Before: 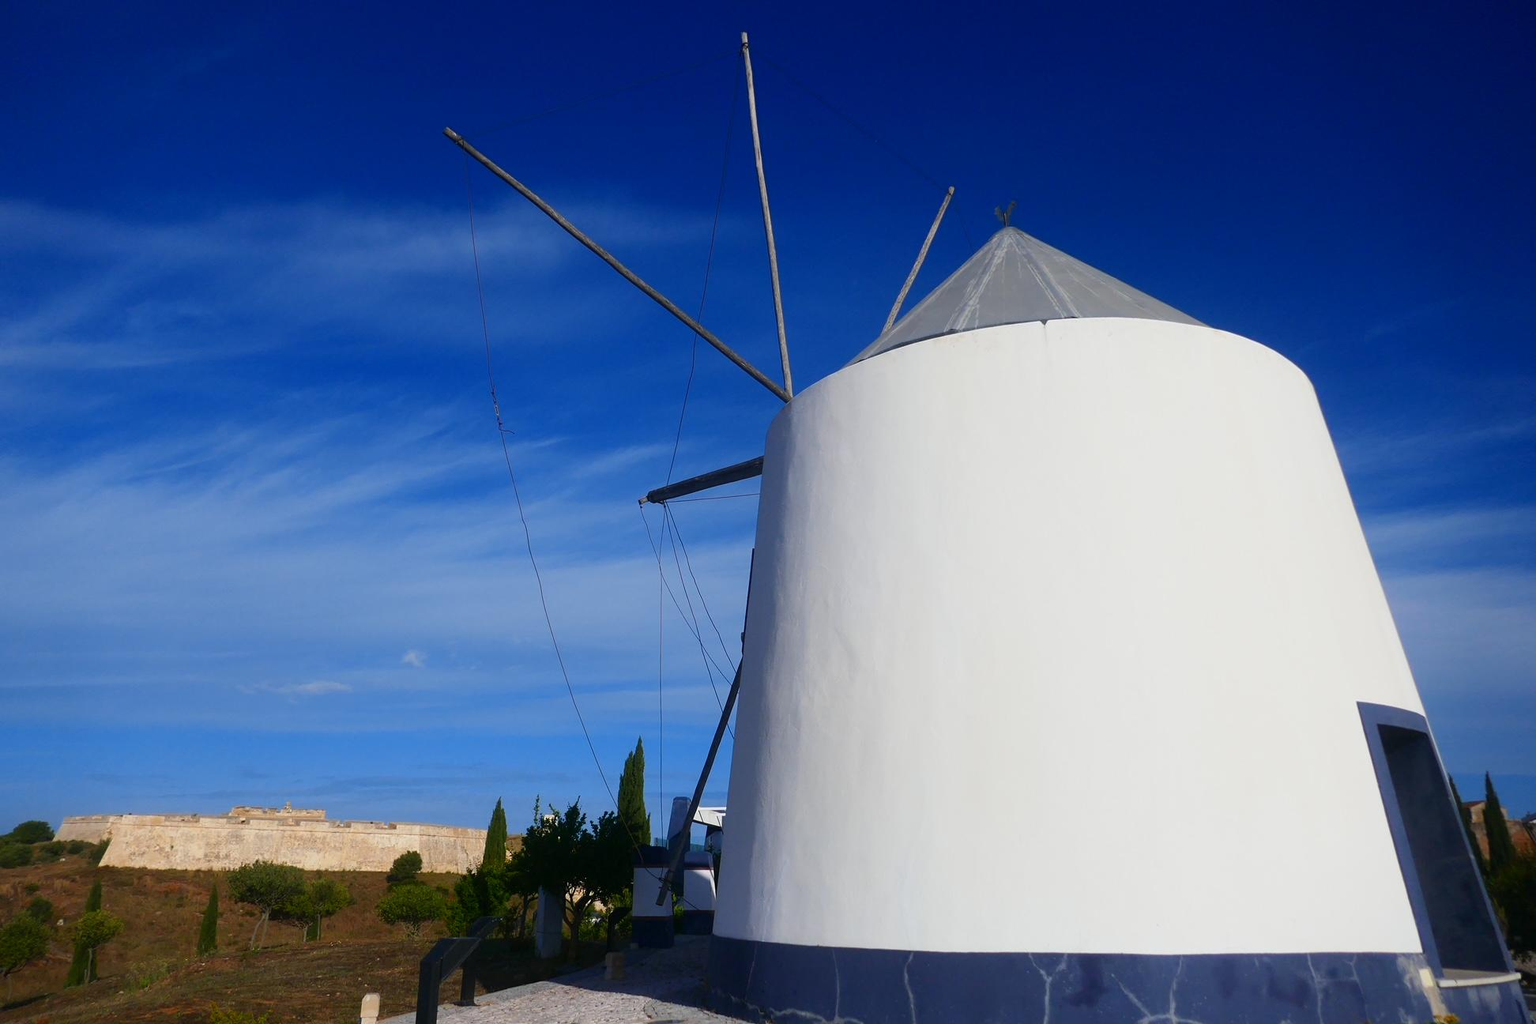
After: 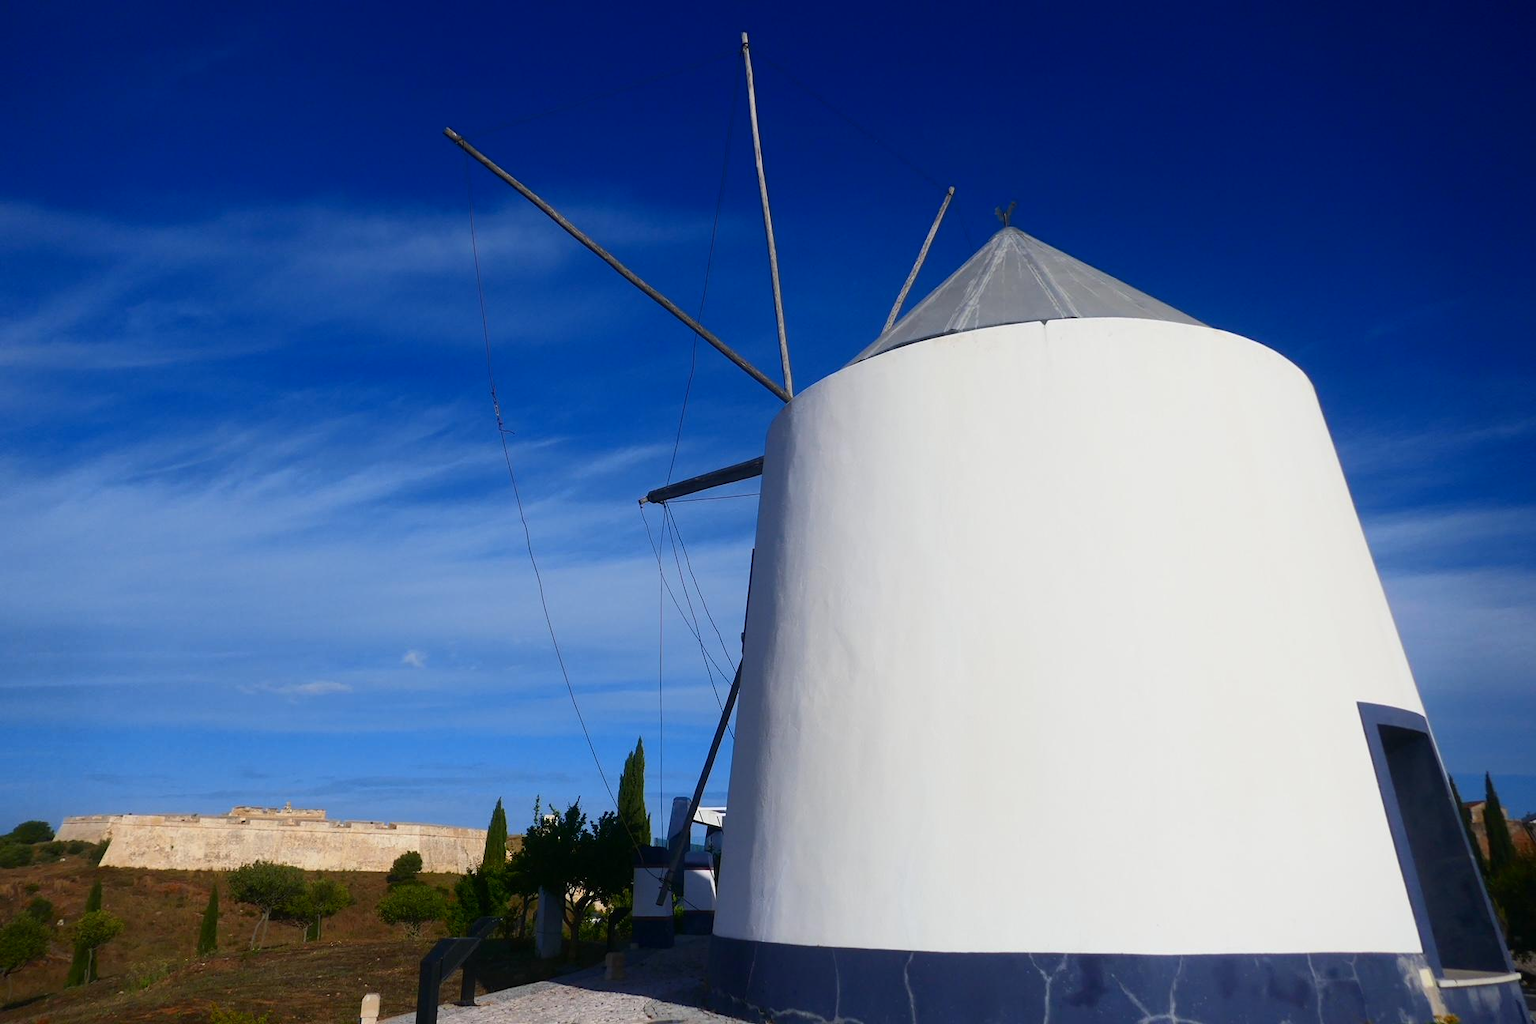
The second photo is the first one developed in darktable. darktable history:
tone curve: curves: ch0 [(0, 0) (0.003, 0.003) (0.011, 0.011) (0.025, 0.024) (0.044, 0.043) (0.069, 0.068) (0.1, 0.097) (0.136, 0.132) (0.177, 0.173) (0.224, 0.219) (0.277, 0.27) (0.335, 0.327) (0.399, 0.389) (0.468, 0.457) (0.543, 0.549) (0.623, 0.628) (0.709, 0.713) (0.801, 0.803) (0.898, 0.899) (1, 1)], color space Lab, linked channels, preserve colors none
contrast brightness saturation: contrast 0.084, saturation 0.018
